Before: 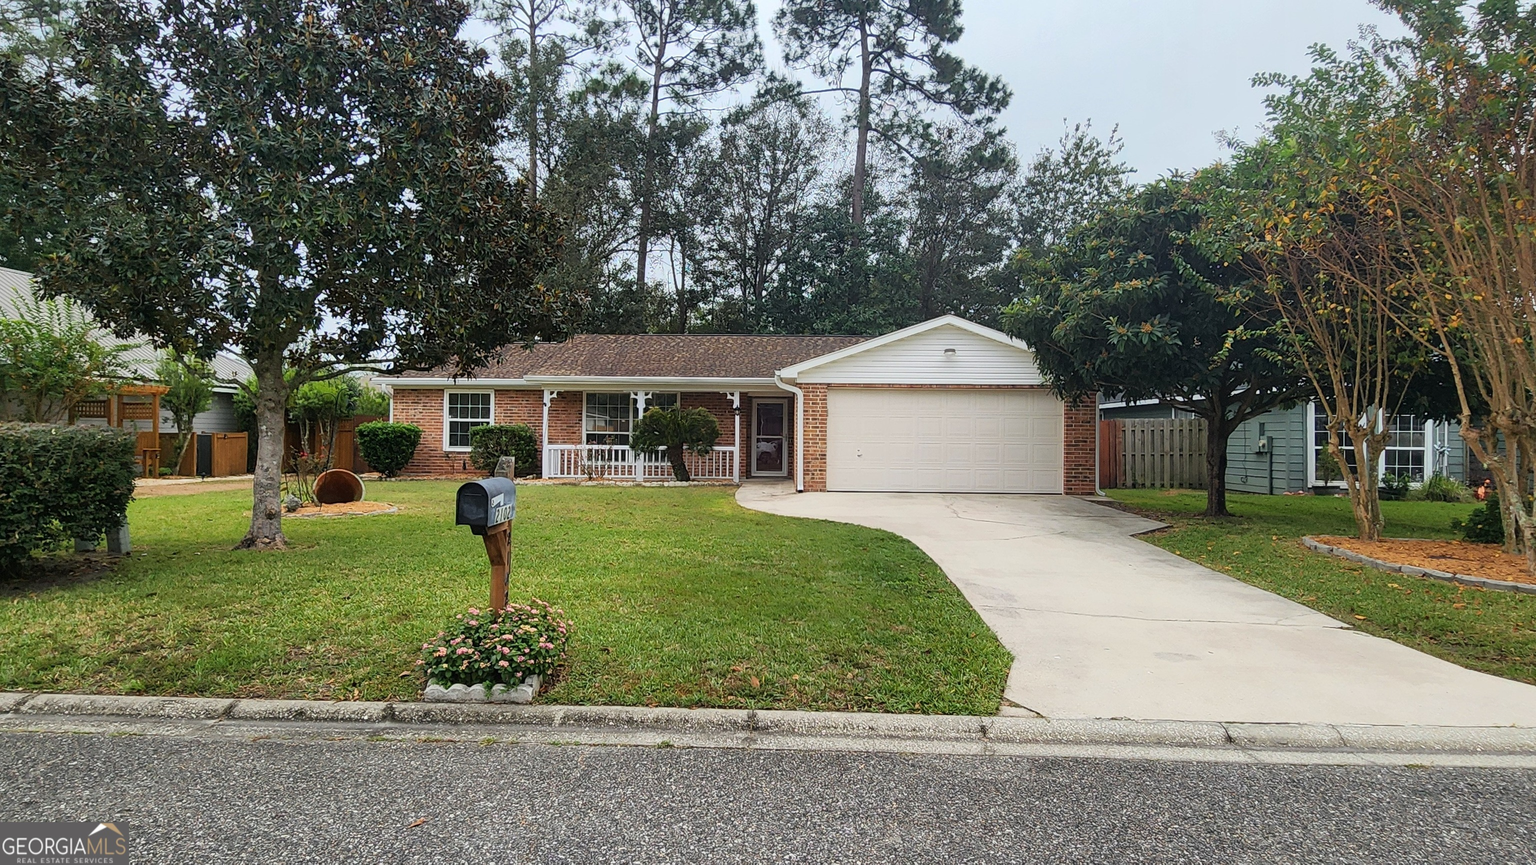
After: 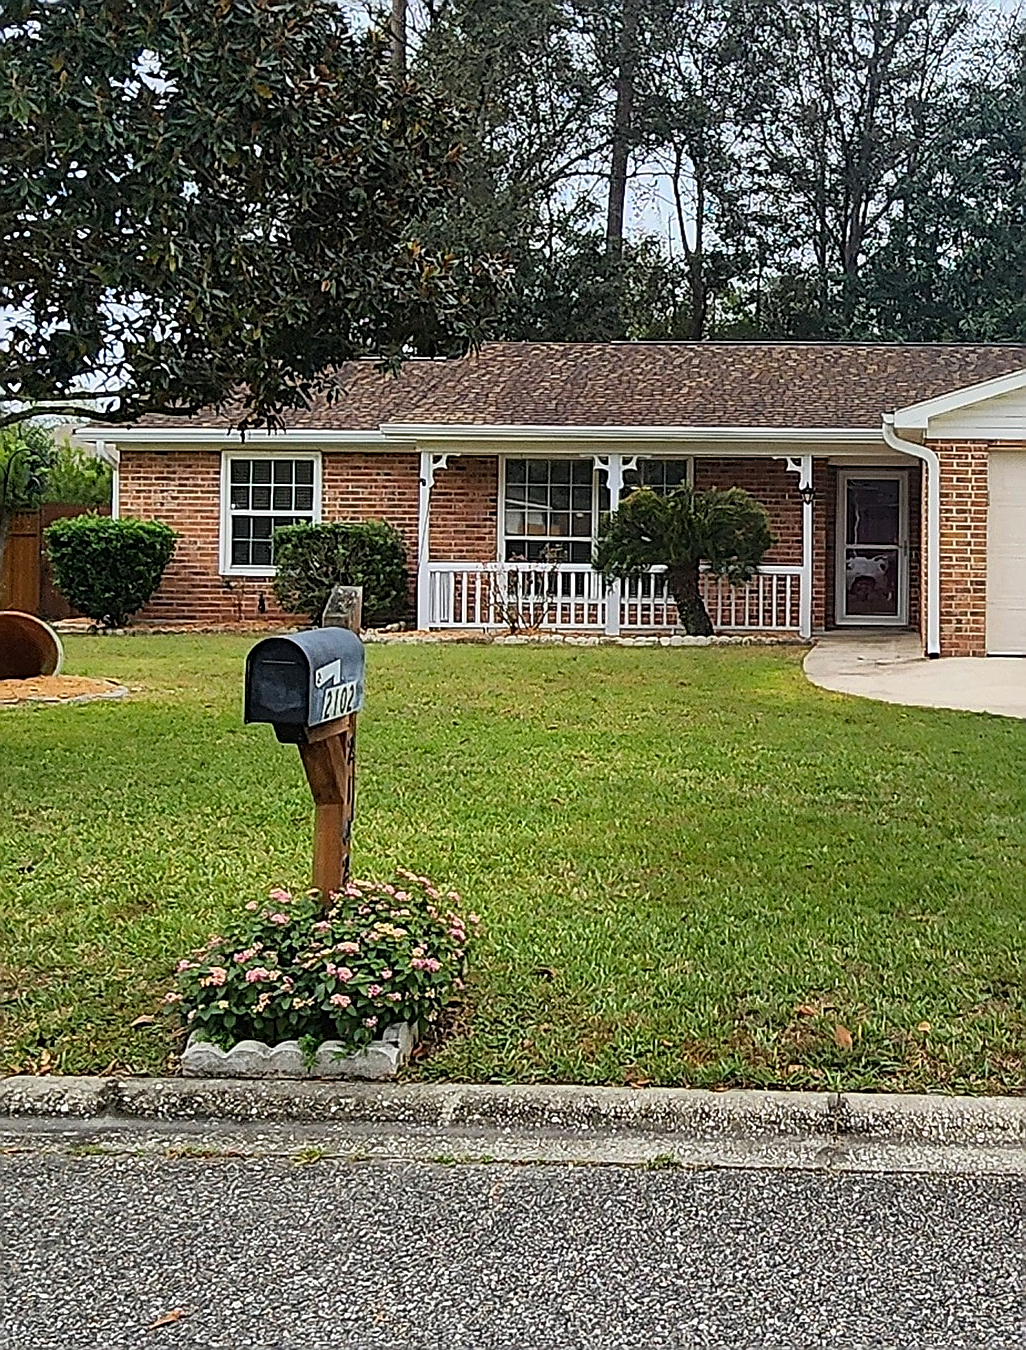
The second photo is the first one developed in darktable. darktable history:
haze removal: strength 0.29, distance 0.254, compatibility mode true, adaptive false
sharpen: radius 1.406, amount 1.244, threshold 0.655
crop and rotate: left 21.73%, top 18.949%, right 44.843%, bottom 2.998%
